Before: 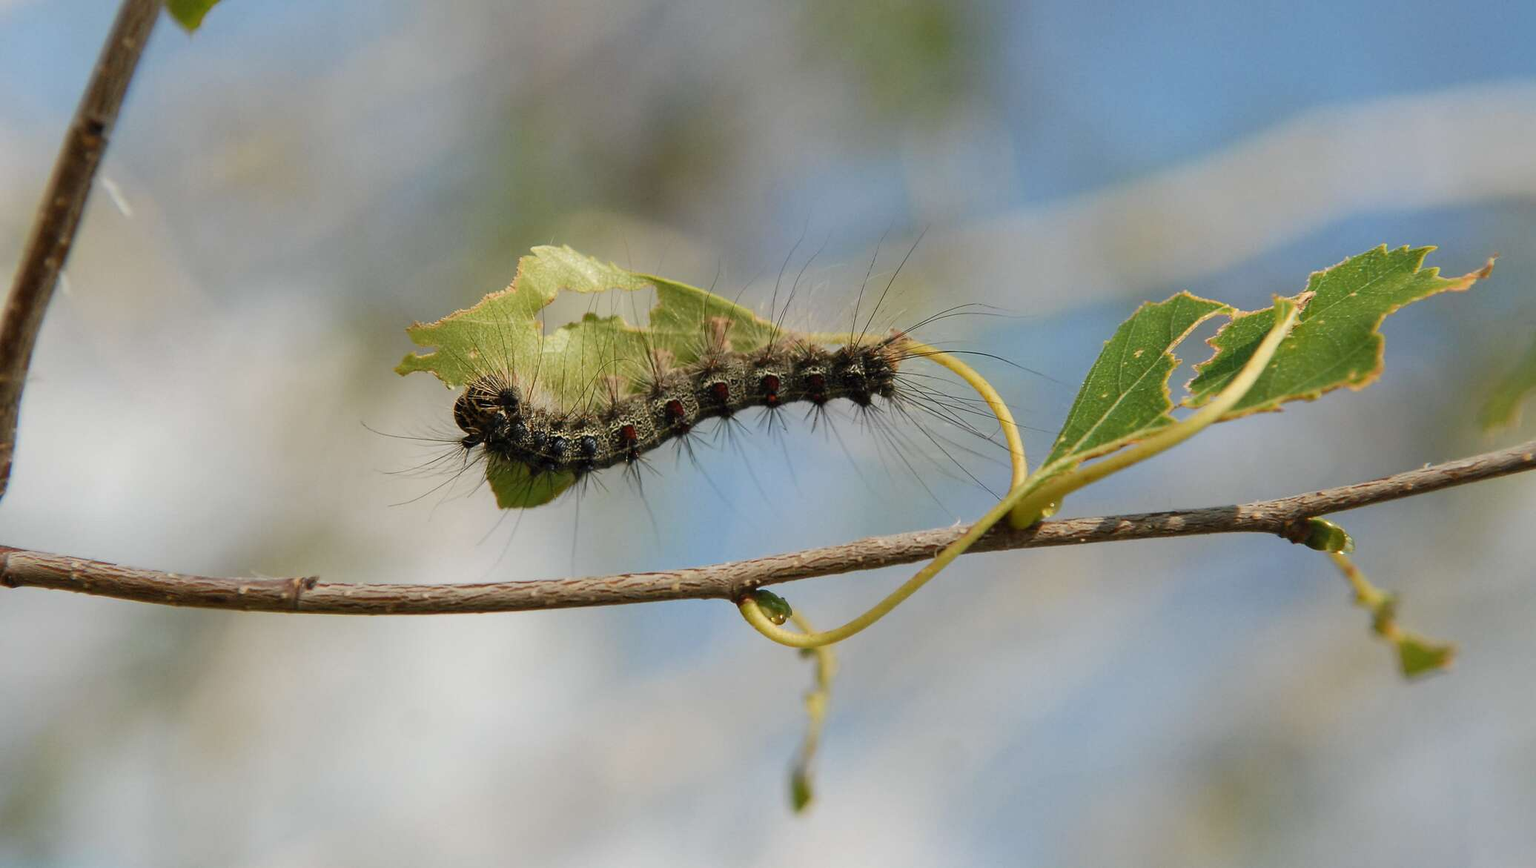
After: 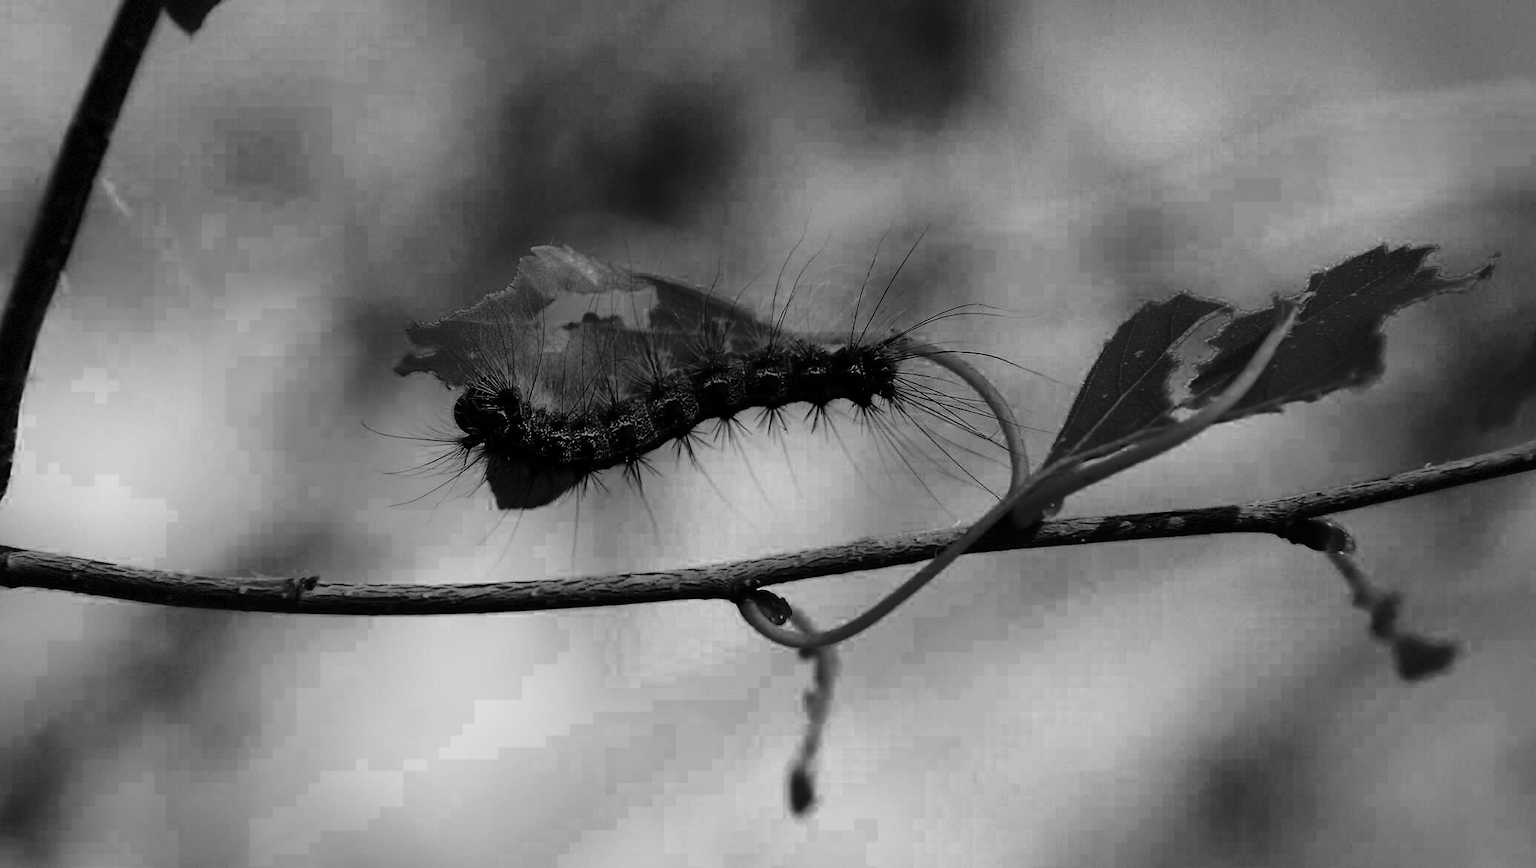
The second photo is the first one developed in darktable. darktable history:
base curve: curves: ch0 [(0, 0) (0.028, 0.03) (0.121, 0.232) (0.46, 0.748) (0.859, 0.968) (1, 1)], preserve colors none
color zones: curves: ch0 [(0.287, 0.048) (0.493, 0.484) (0.737, 0.816)]; ch1 [(0, 0) (0.143, 0) (0.286, 0) (0.429, 0) (0.571, 0) (0.714, 0) (0.857, 0)]
vignetting: automatic ratio true, dithering 8-bit output
shadows and highlights: shadows -62.51, white point adjustment -5.25, highlights 61.82
contrast brightness saturation: contrast 0.236, brightness -0.239, saturation 0.148
exposure: exposure -0.986 EV, compensate exposure bias true, compensate highlight preservation false
color correction: highlights a* -0.319, highlights b* -0.089
velvia: on, module defaults
